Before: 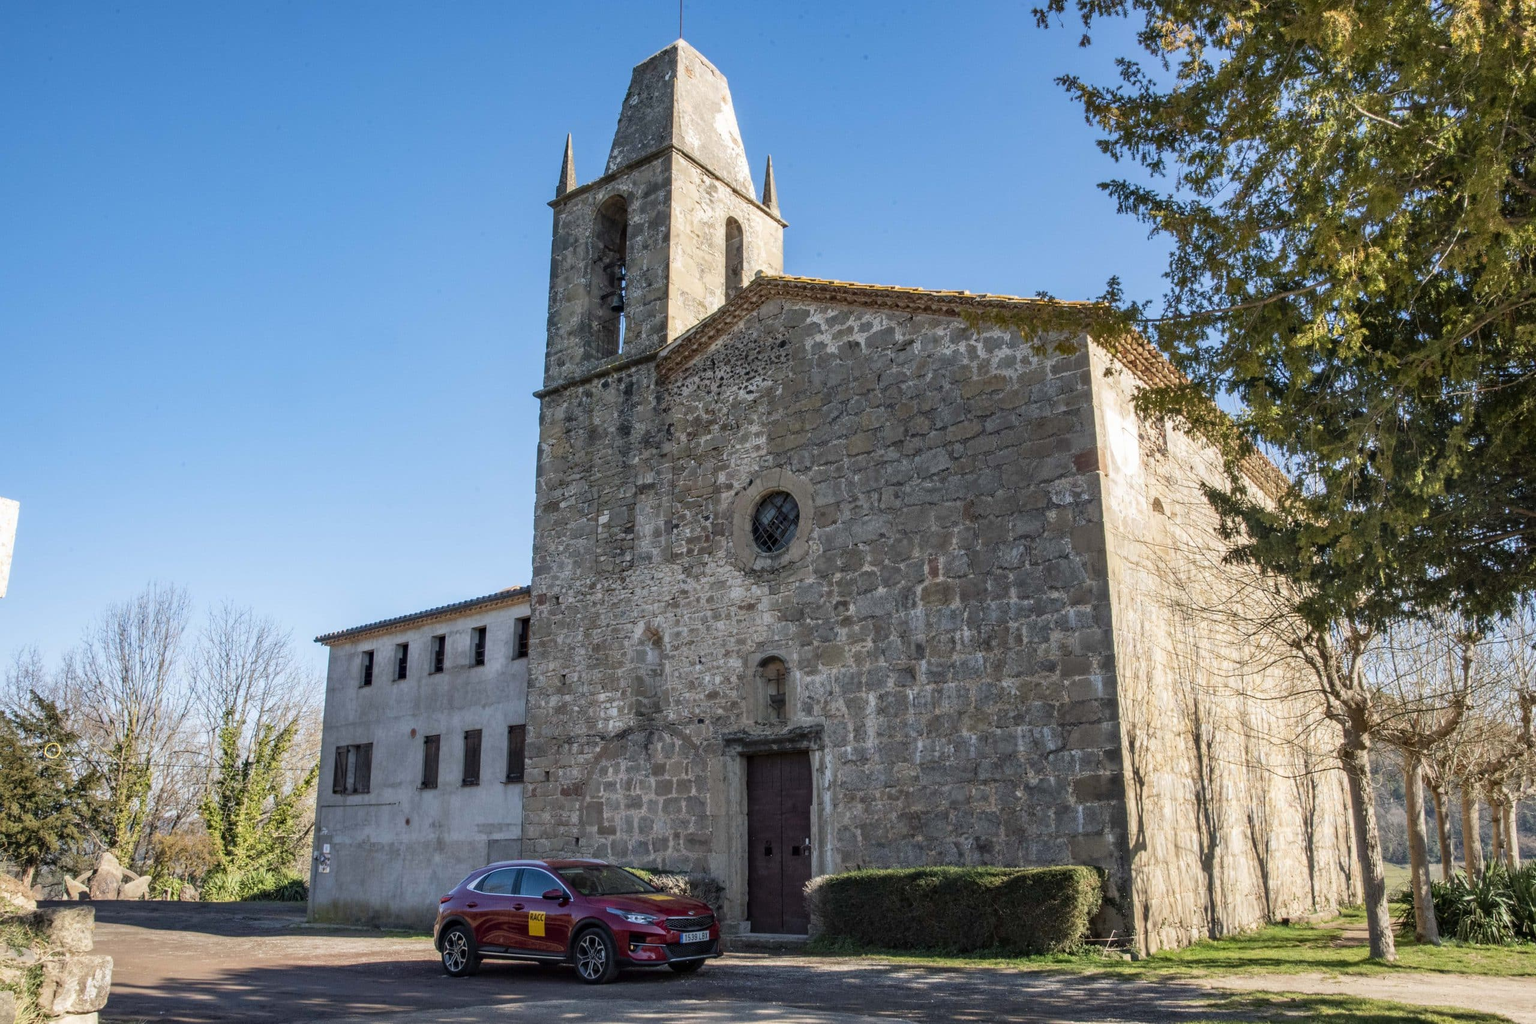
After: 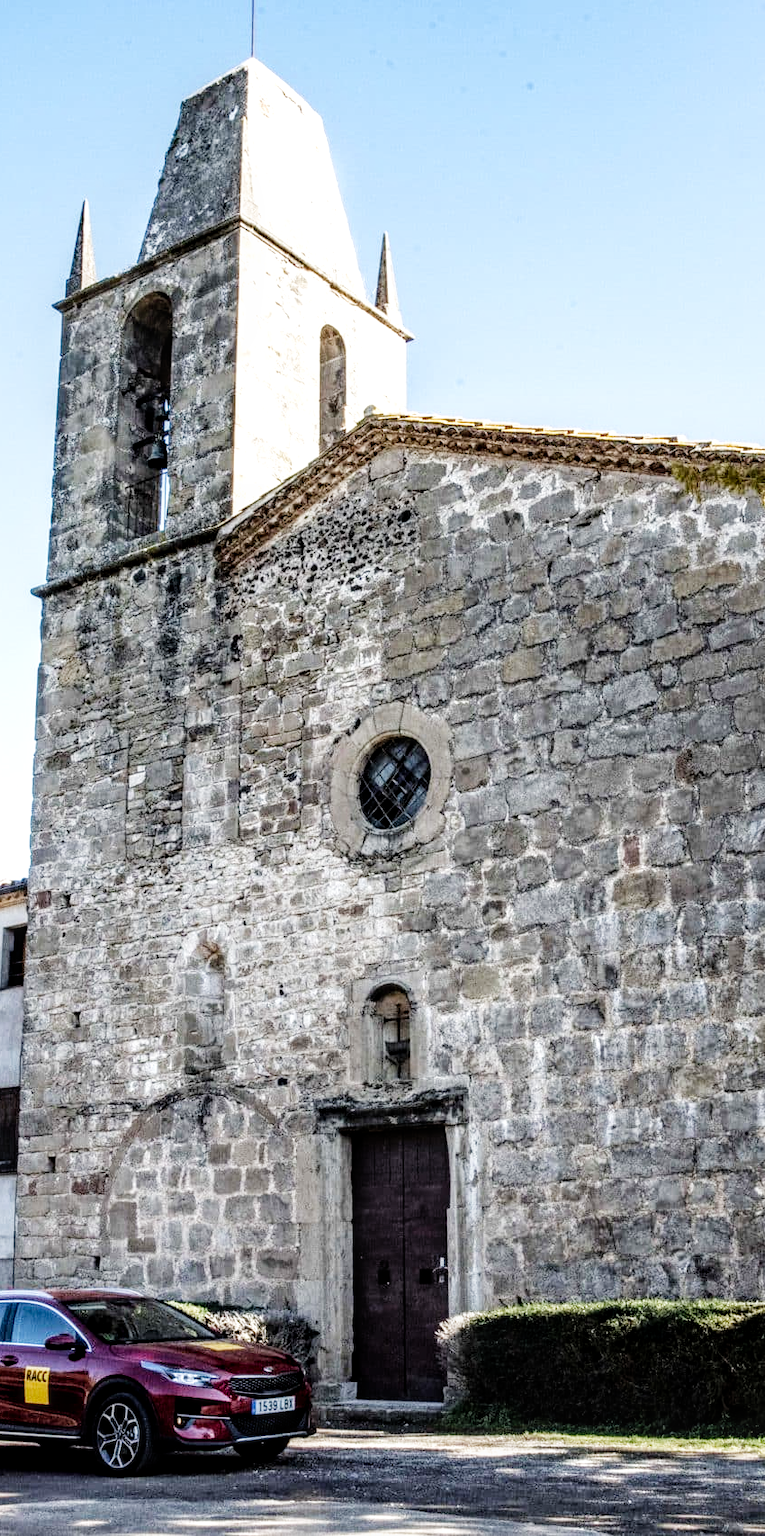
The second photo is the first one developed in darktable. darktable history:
crop: left 33.36%, right 33.36%
local contrast: on, module defaults
exposure: black level correction -0.002, exposure 1.35 EV, compensate highlight preservation false
tone equalizer: -8 EV -1.08 EV, -7 EV -1.01 EV, -6 EV -0.867 EV, -5 EV -0.578 EV, -3 EV 0.578 EV, -2 EV 0.867 EV, -1 EV 1.01 EV, +0 EV 1.08 EV, edges refinement/feathering 500, mask exposure compensation -1.57 EV, preserve details no
filmic rgb: middle gray luminance 29%, black relative exposure -10.3 EV, white relative exposure 5.5 EV, threshold 6 EV, target black luminance 0%, hardness 3.95, latitude 2.04%, contrast 1.132, highlights saturation mix 5%, shadows ↔ highlights balance 15.11%, add noise in highlights 0, preserve chrominance no, color science v3 (2019), use custom middle-gray values true, iterations of high-quality reconstruction 0, contrast in highlights soft, enable highlight reconstruction true
